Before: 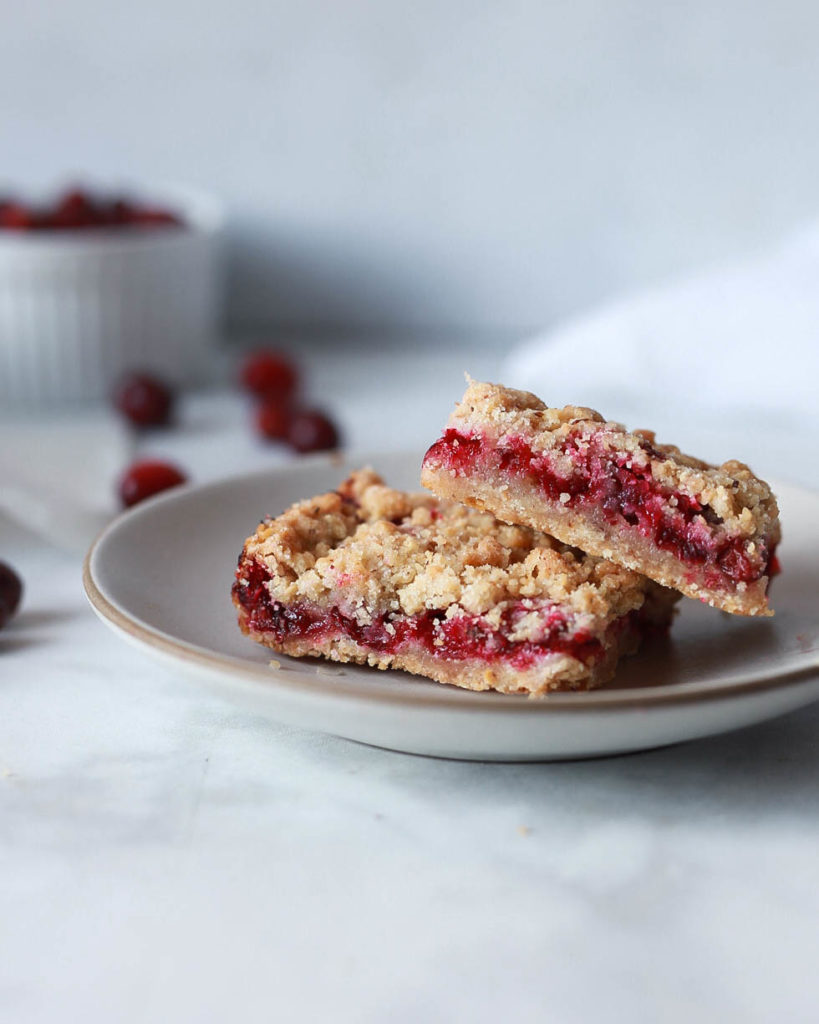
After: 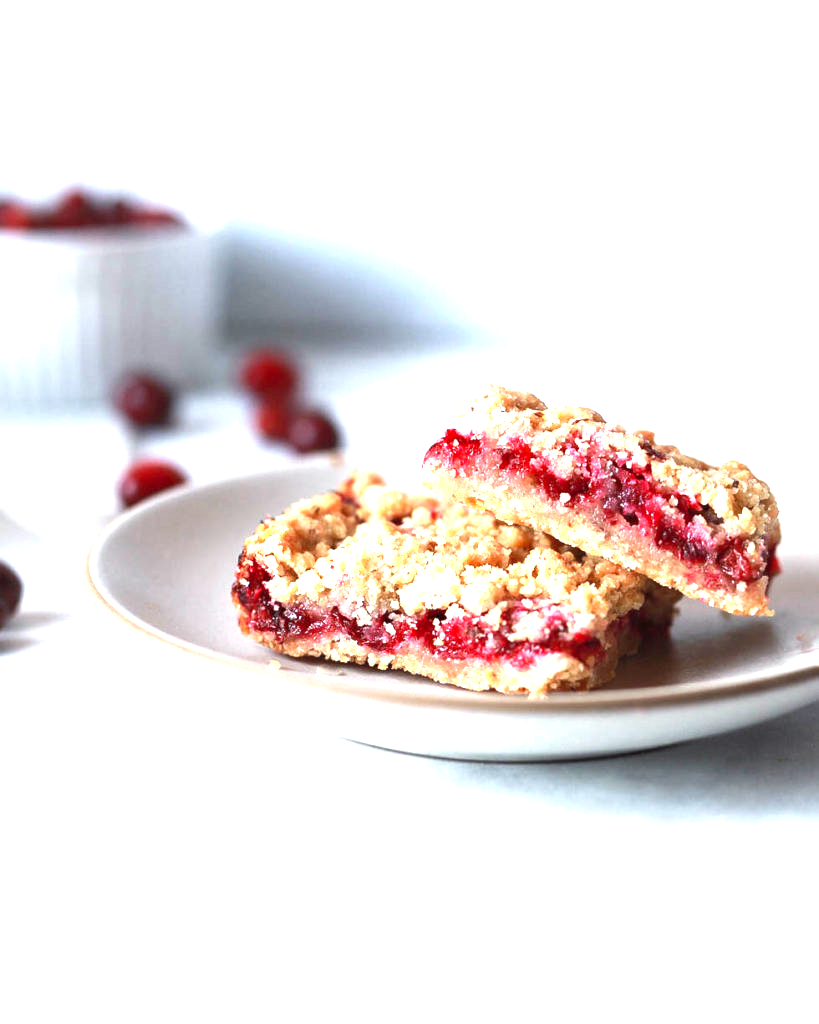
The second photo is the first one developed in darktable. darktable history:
exposure: black level correction 0, exposure 0.7 EV, compensate exposure bias true, compensate highlight preservation false
levels: levels [0, 0.394, 0.787]
